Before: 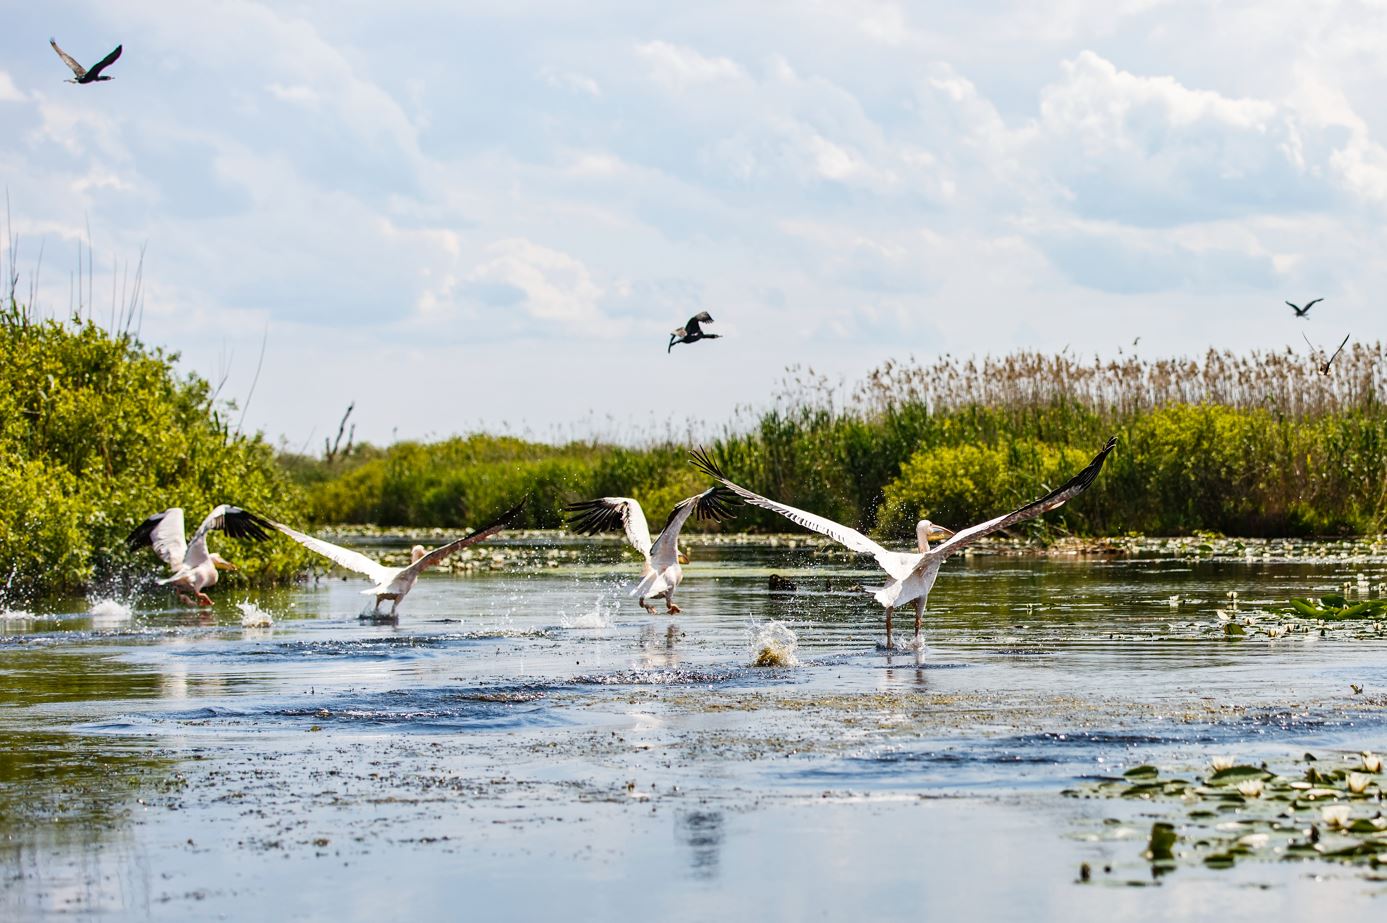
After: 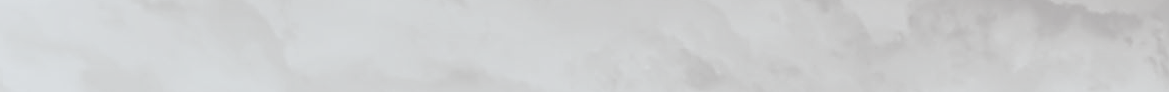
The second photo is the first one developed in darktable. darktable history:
exposure: black level correction 0, exposure 1.45 EV, compensate exposure bias true, compensate highlight preservation false
rgb levels: mode RGB, independent channels, levels [[0, 0.474, 1], [0, 0.5, 1], [0, 0.5, 1]]
crop and rotate: left 9.644%, top 9.491%, right 6.021%, bottom 80.509%
shadows and highlights: soften with gaussian
velvia: on, module defaults
contrast brightness saturation: saturation -0.05
sharpen: on, module defaults
